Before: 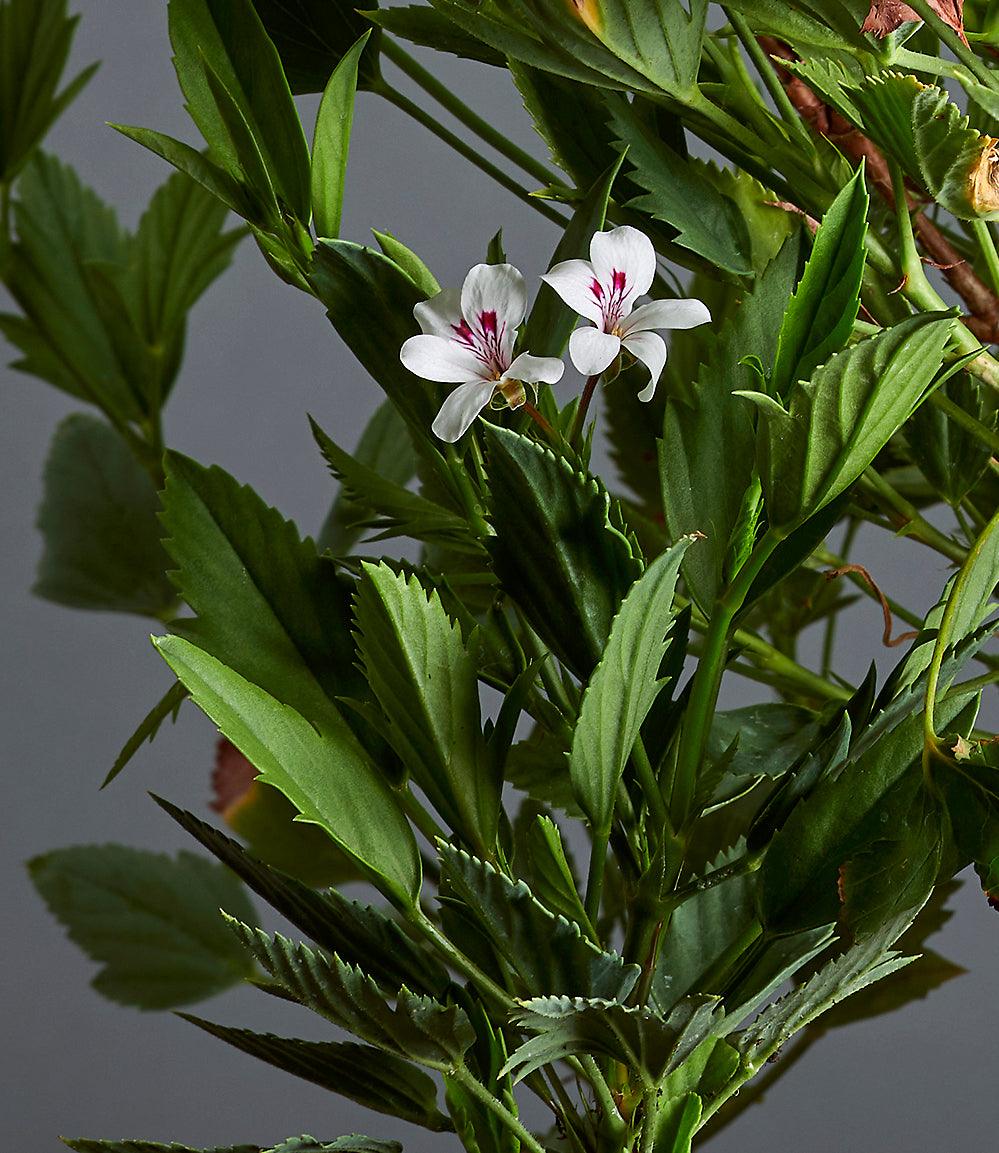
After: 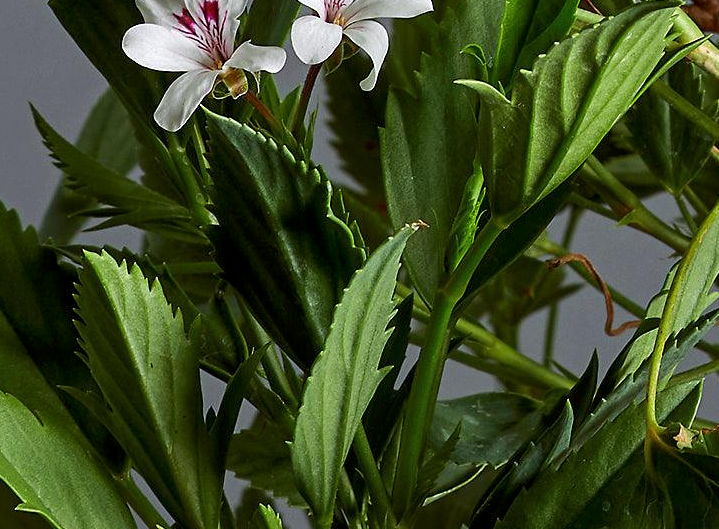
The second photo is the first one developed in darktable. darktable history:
local contrast: highlights 100%, shadows 100%, detail 120%, midtone range 0.2
crop and rotate: left 27.938%, top 27.046%, bottom 27.046%
